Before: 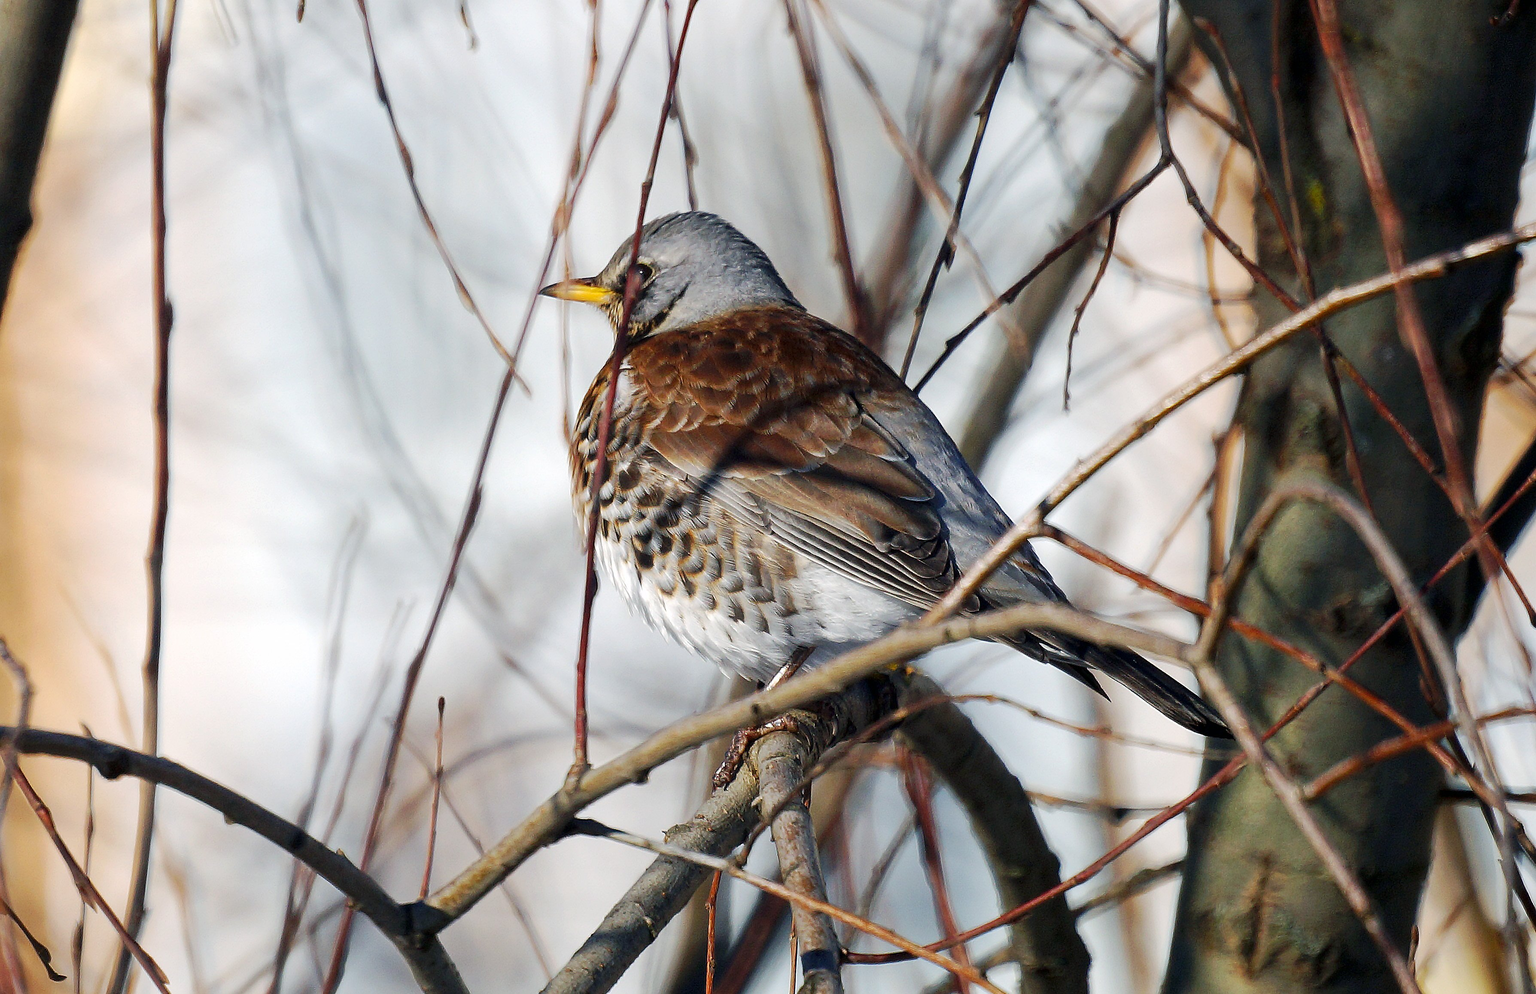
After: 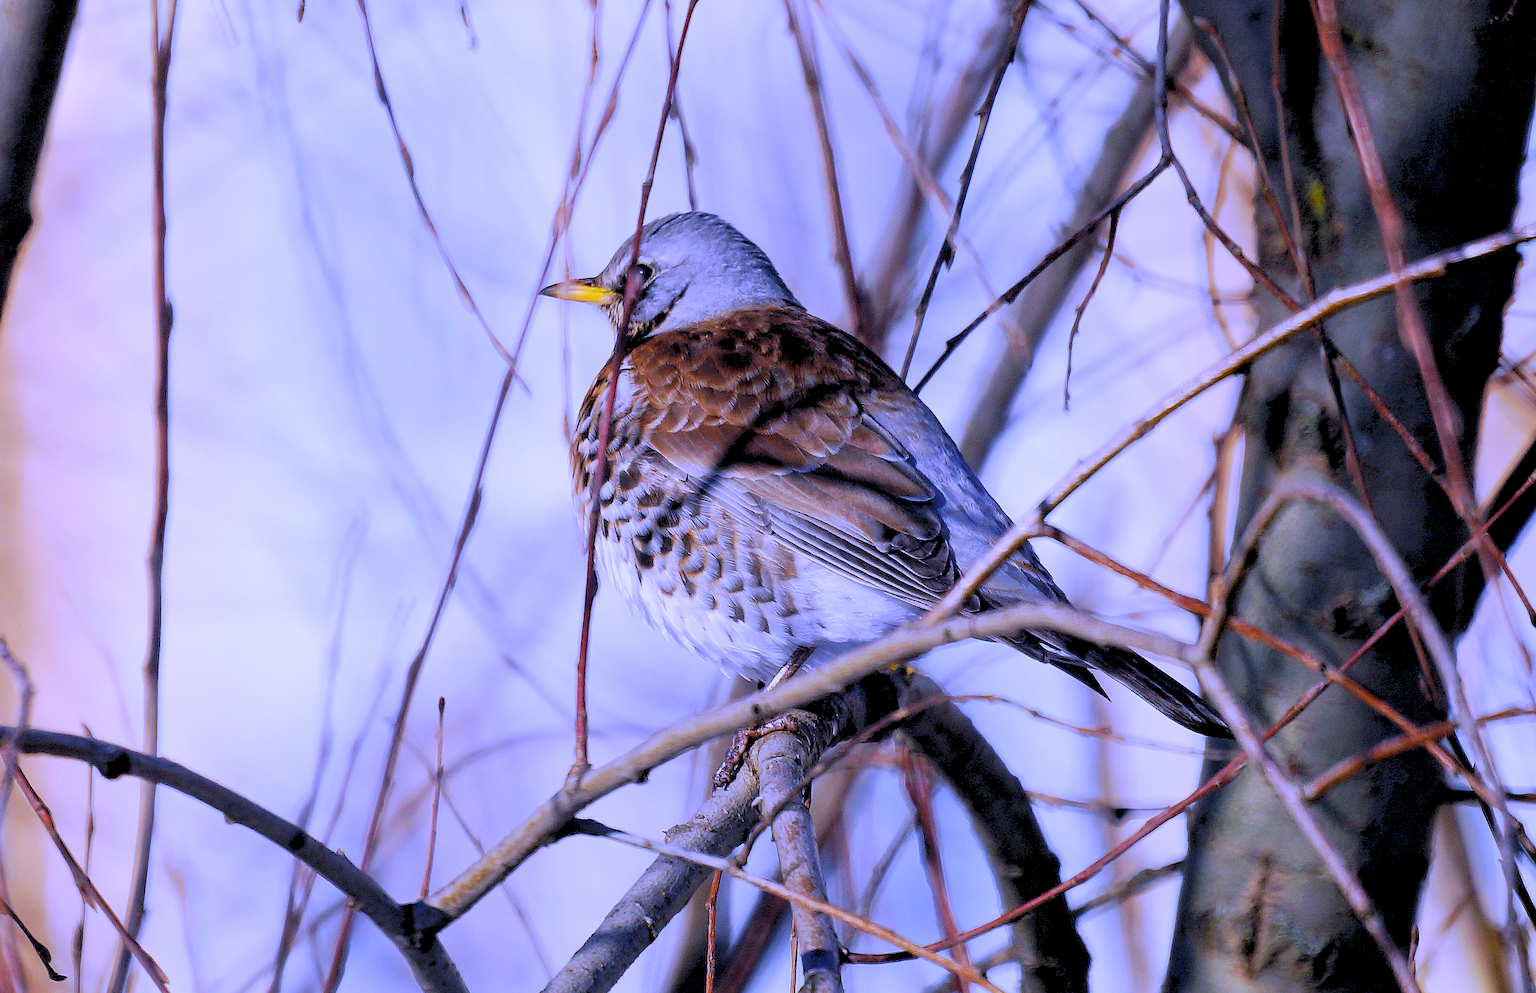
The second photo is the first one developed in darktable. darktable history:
white balance: red 0.98, blue 1.61
rgb levels: preserve colors sum RGB, levels [[0.038, 0.433, 0.934], [0, 0.5, 1], [0, 0.5, 1]]
